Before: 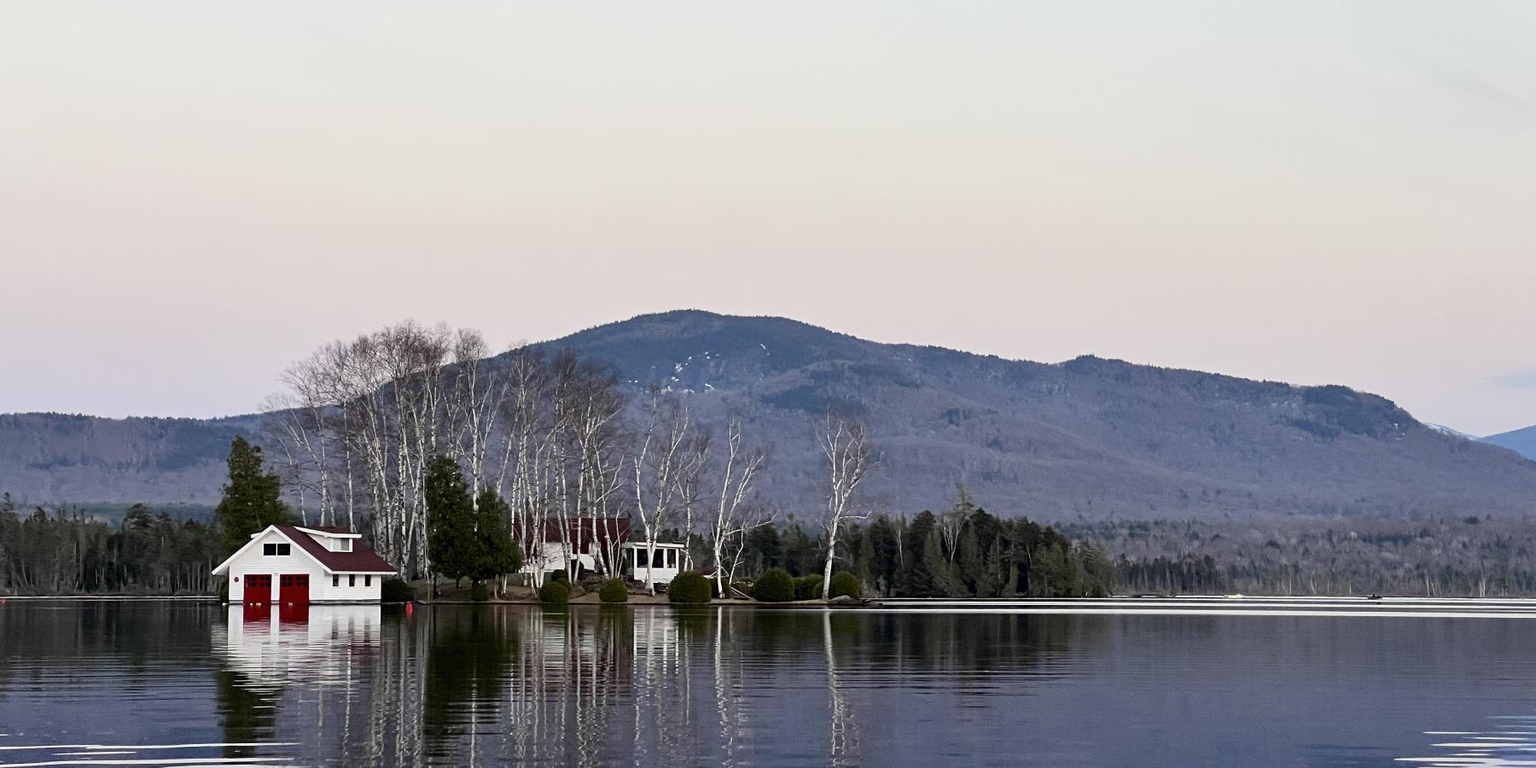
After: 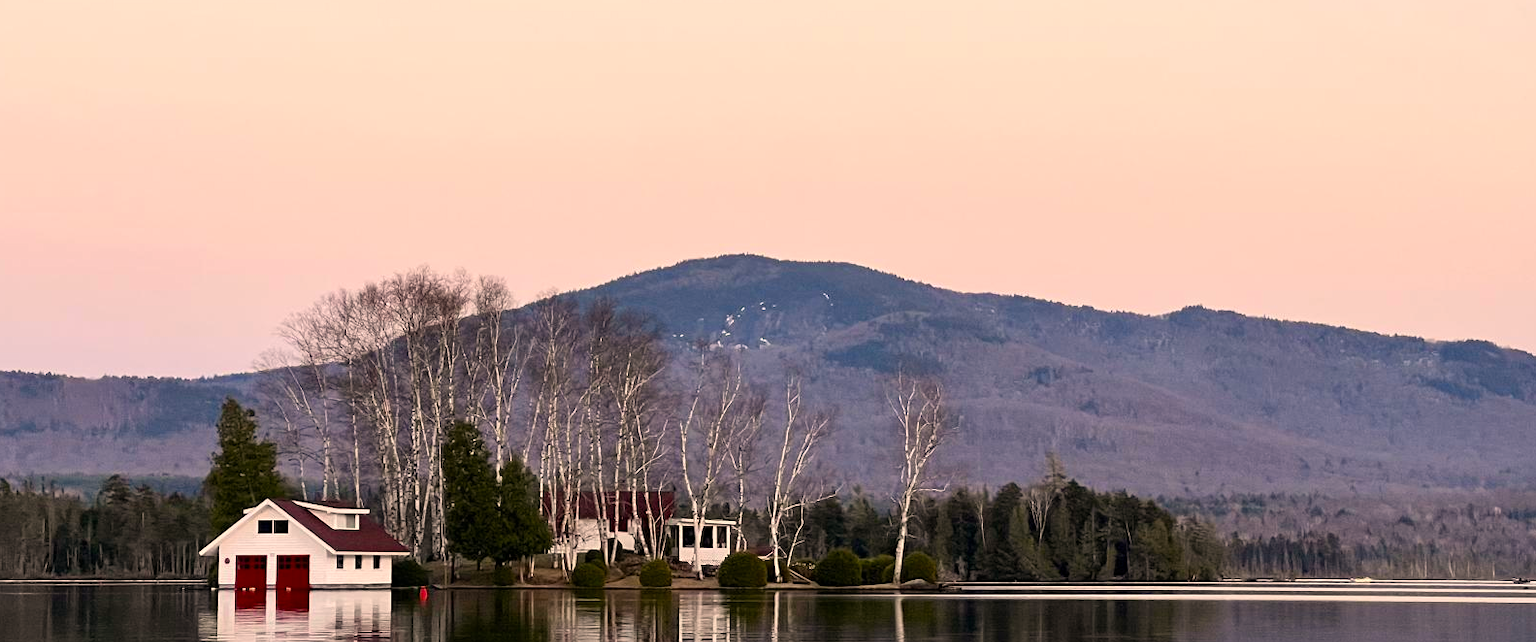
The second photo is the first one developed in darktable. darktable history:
white balance: red 1.127, blue 0.943
color balance rgb: perceptual saturation grading › global saturation 25%, global vibrance 20%
crop and rotate: left 2.425%, top 11.305%, right 9.6%, bottom 15.08%
